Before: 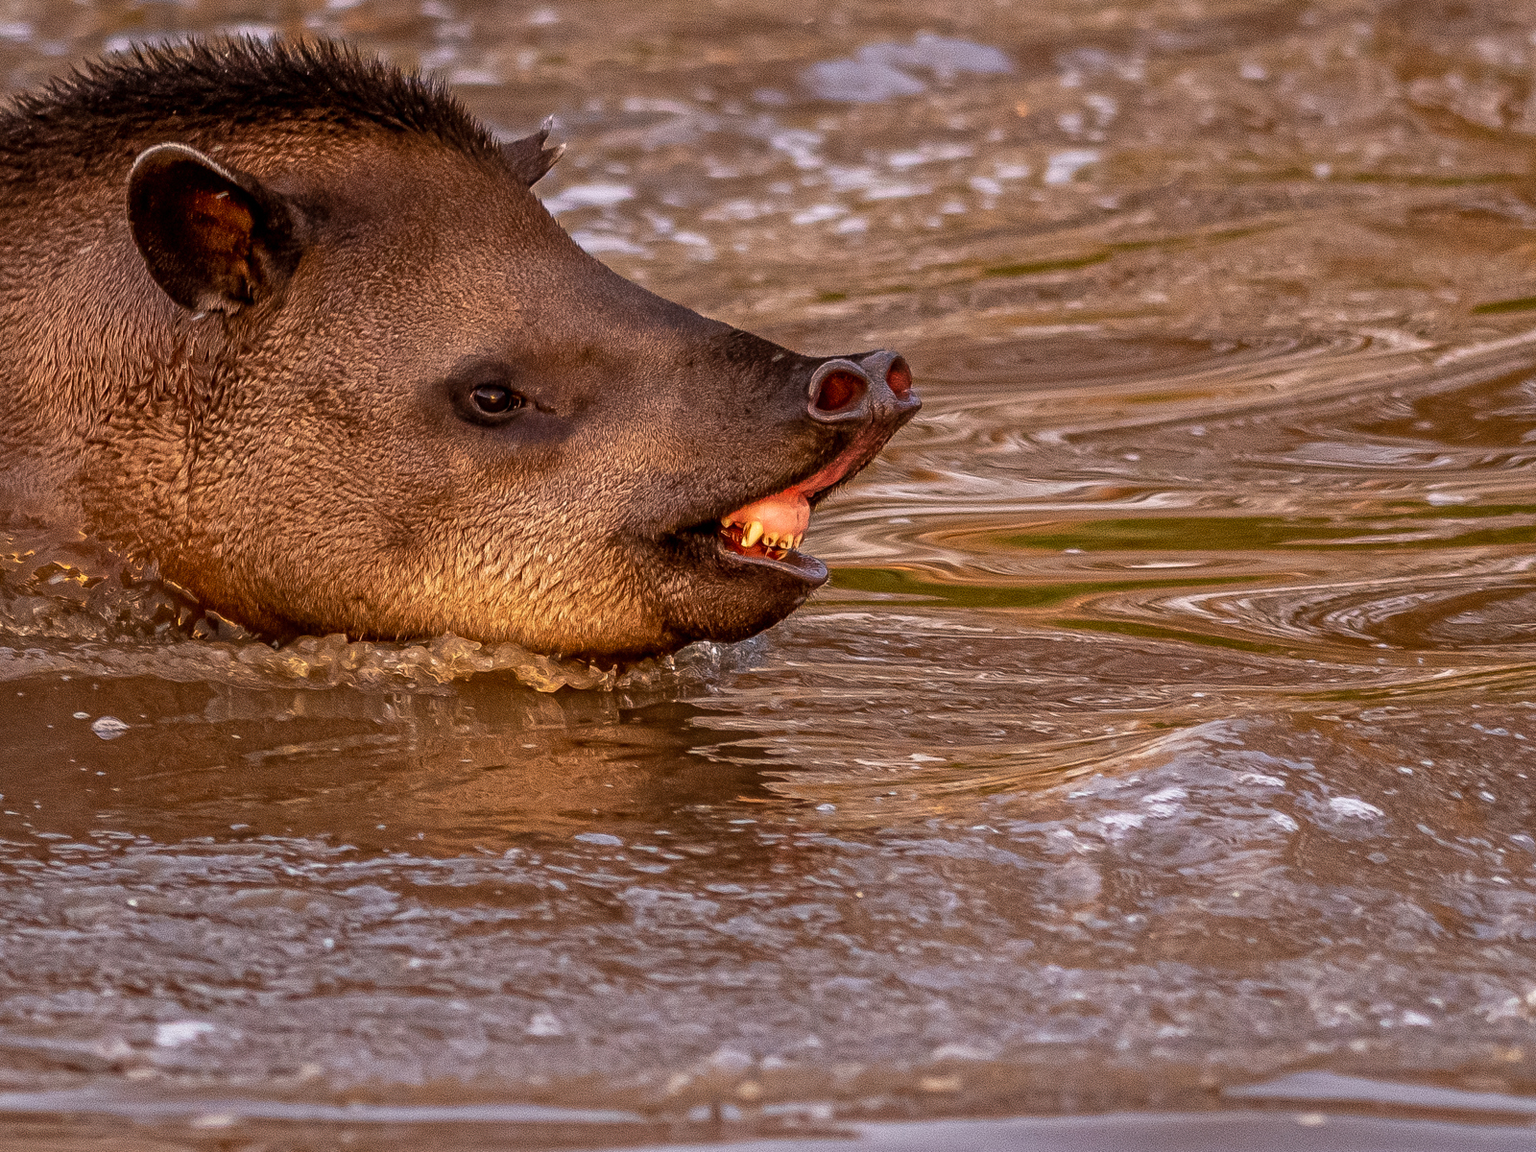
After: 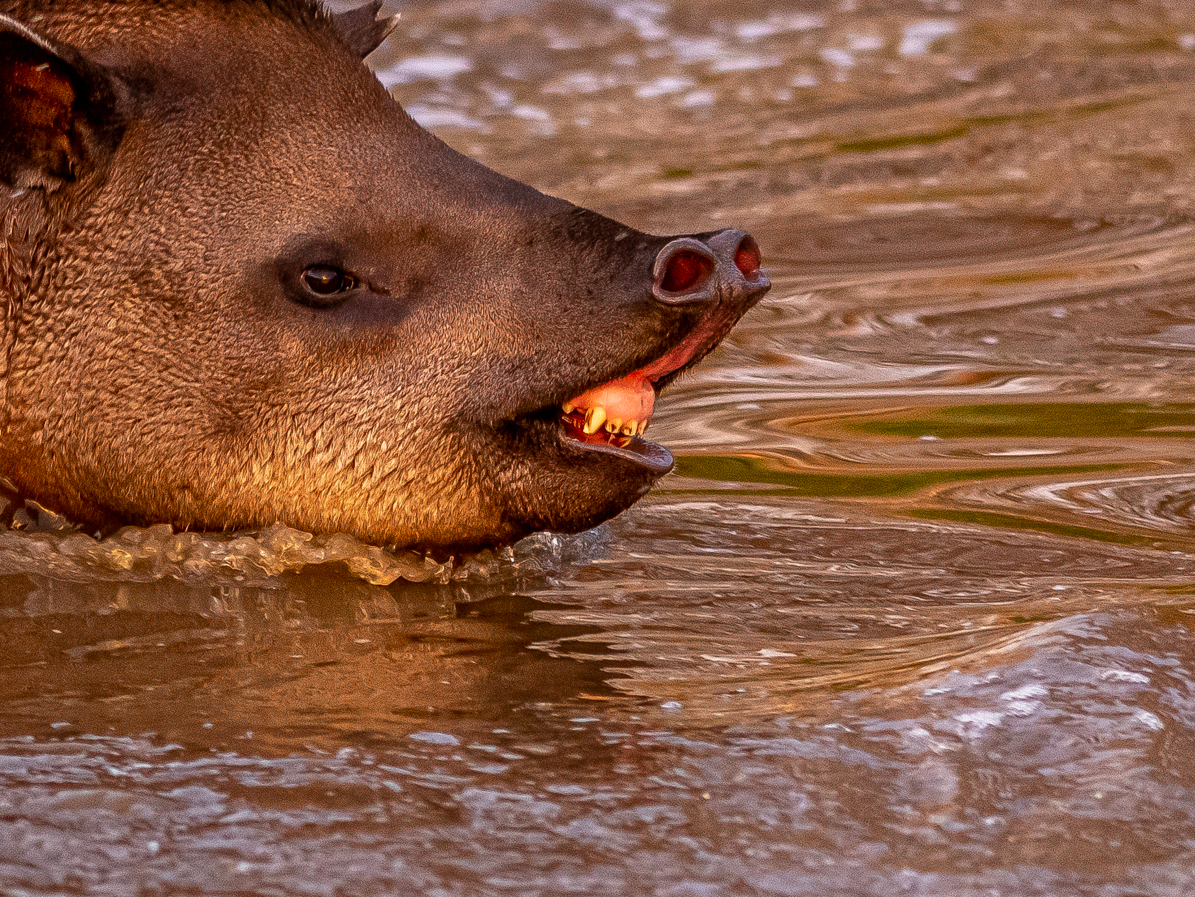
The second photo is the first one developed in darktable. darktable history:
crop and rotate: left 11.831%, top 11.346%, right 13.429%, bottom 13.899%
contrast brightness saturation: saturation 0.13
